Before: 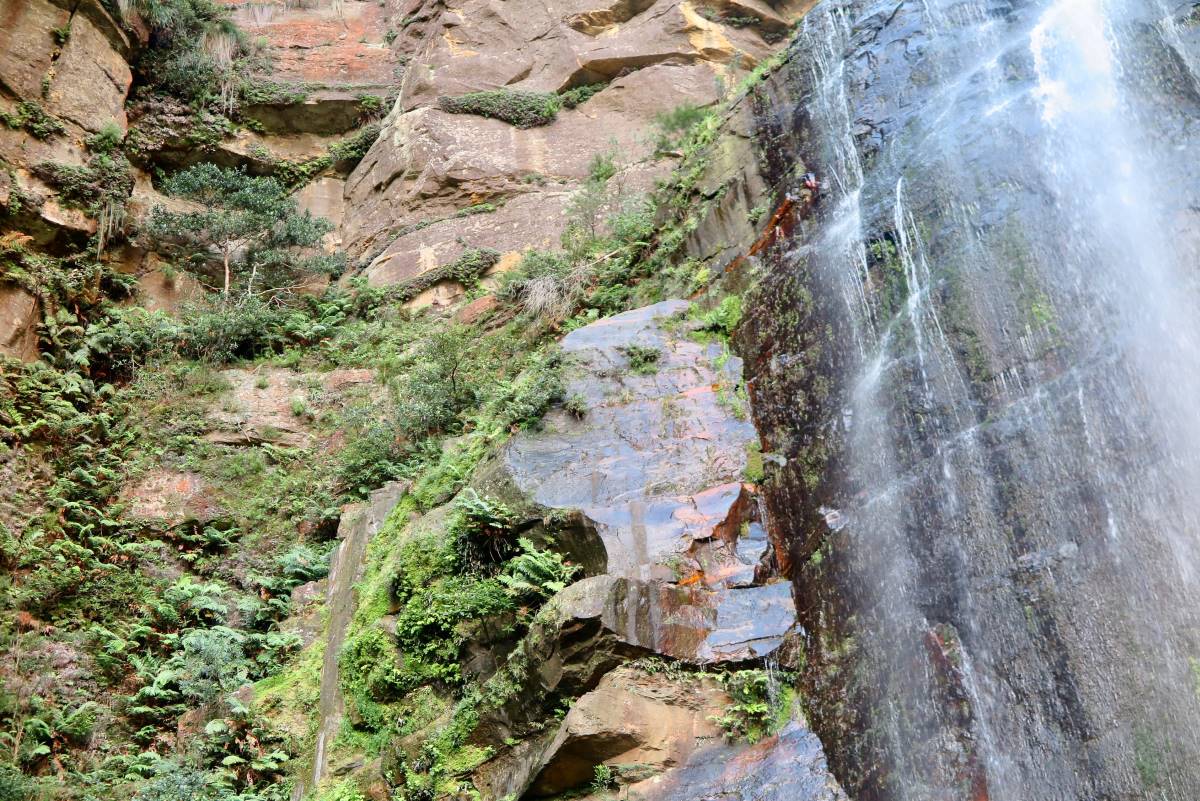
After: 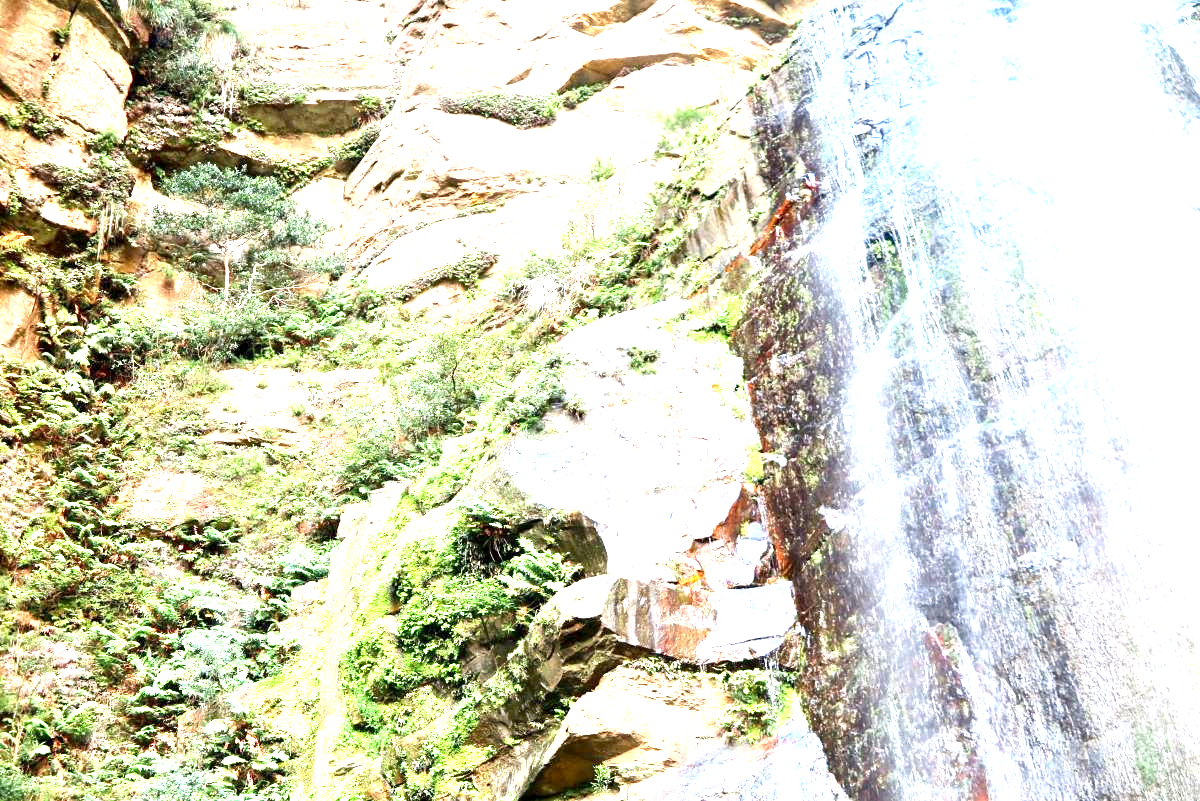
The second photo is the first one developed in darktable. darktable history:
exposure: black level correction 0.001, exposure 1.864 EV, compensate exposure bias true, compensate highlight preservation false
